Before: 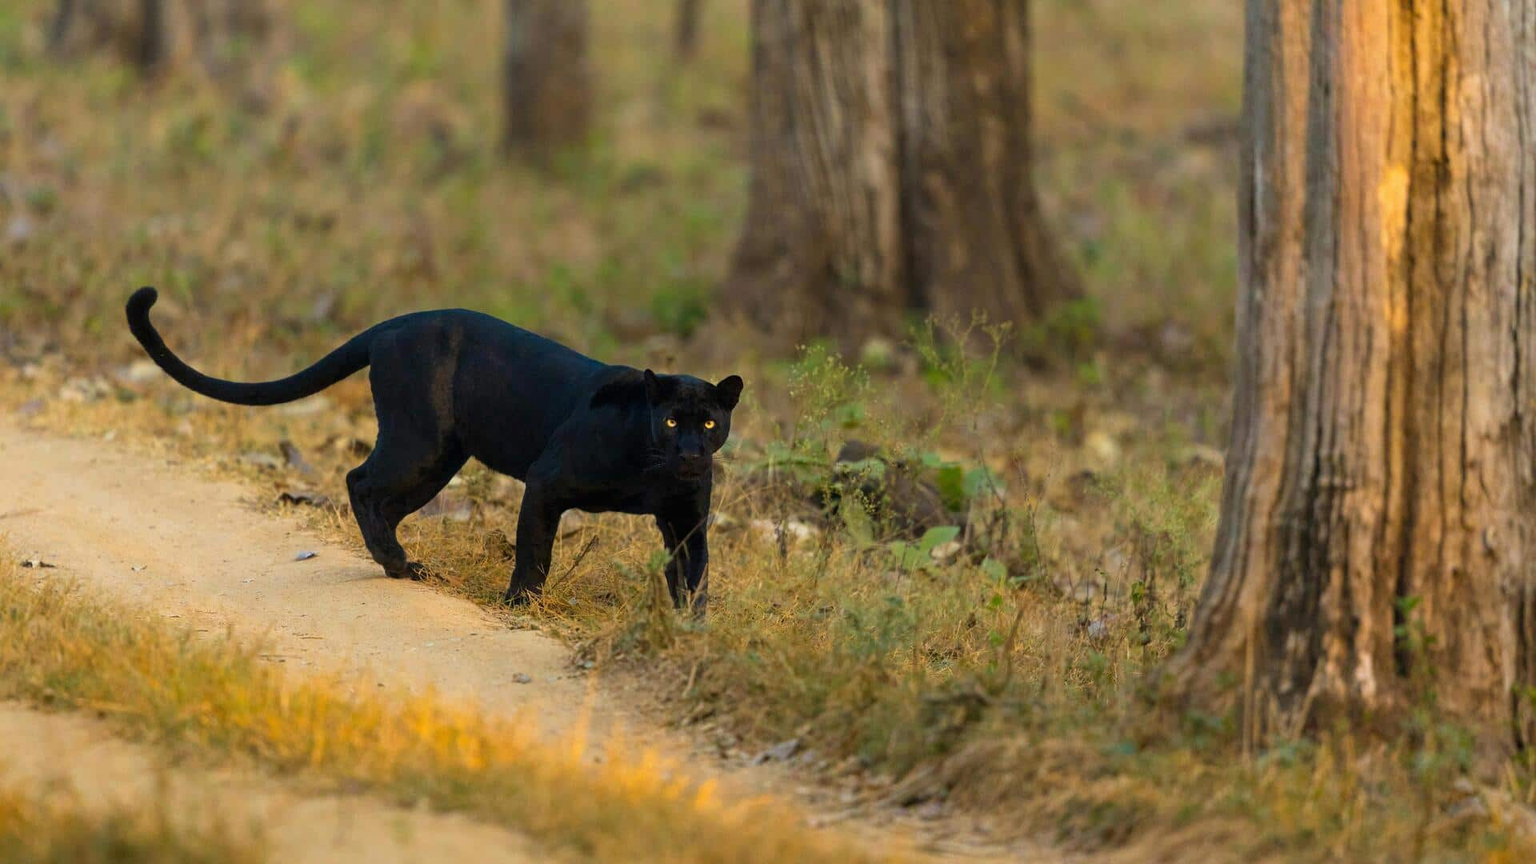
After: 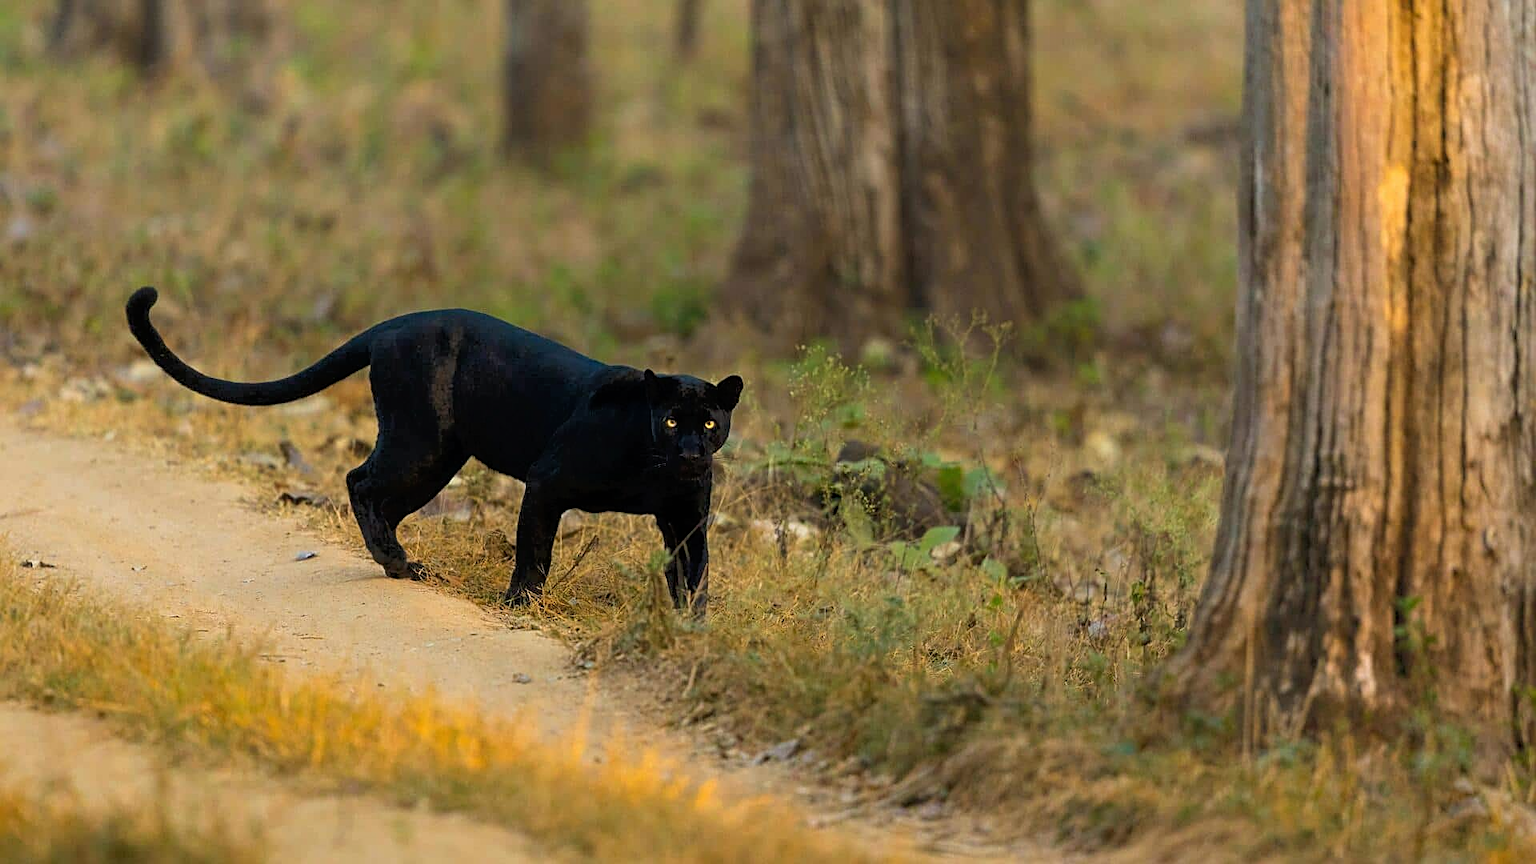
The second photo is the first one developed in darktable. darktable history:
tone equalizer: -8 EV -1.86 EV, -7 EV -1.14 EV, -6 EV -1.64 EV, mask exposure compensation -0.502 EV
sharpen: on, module defaults
